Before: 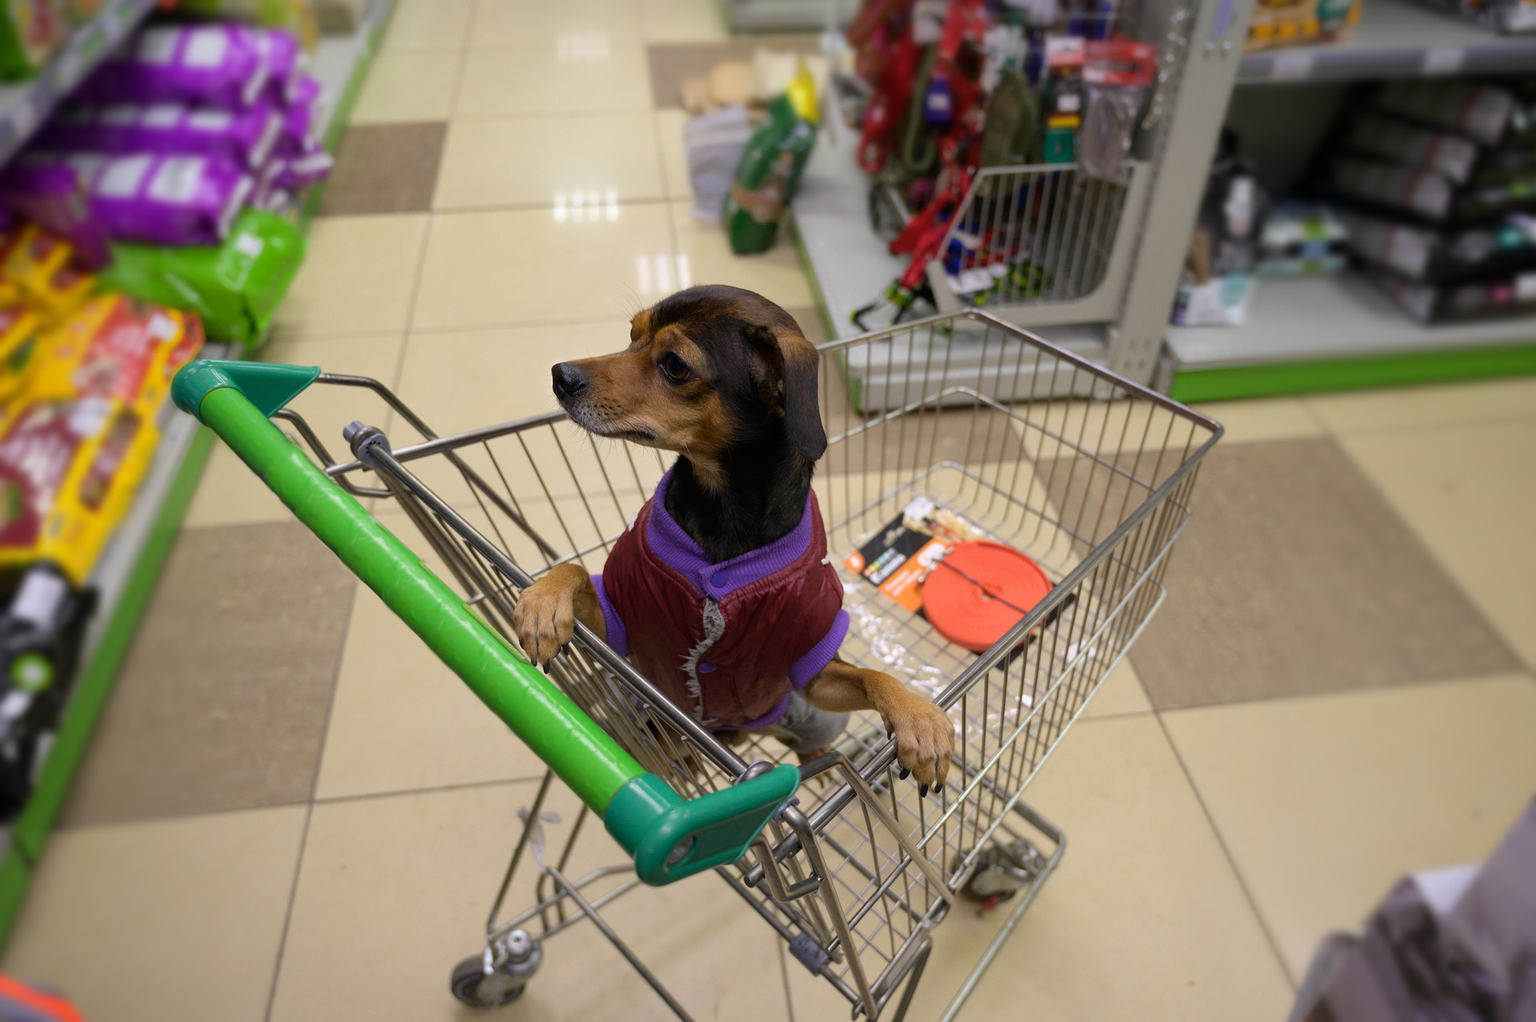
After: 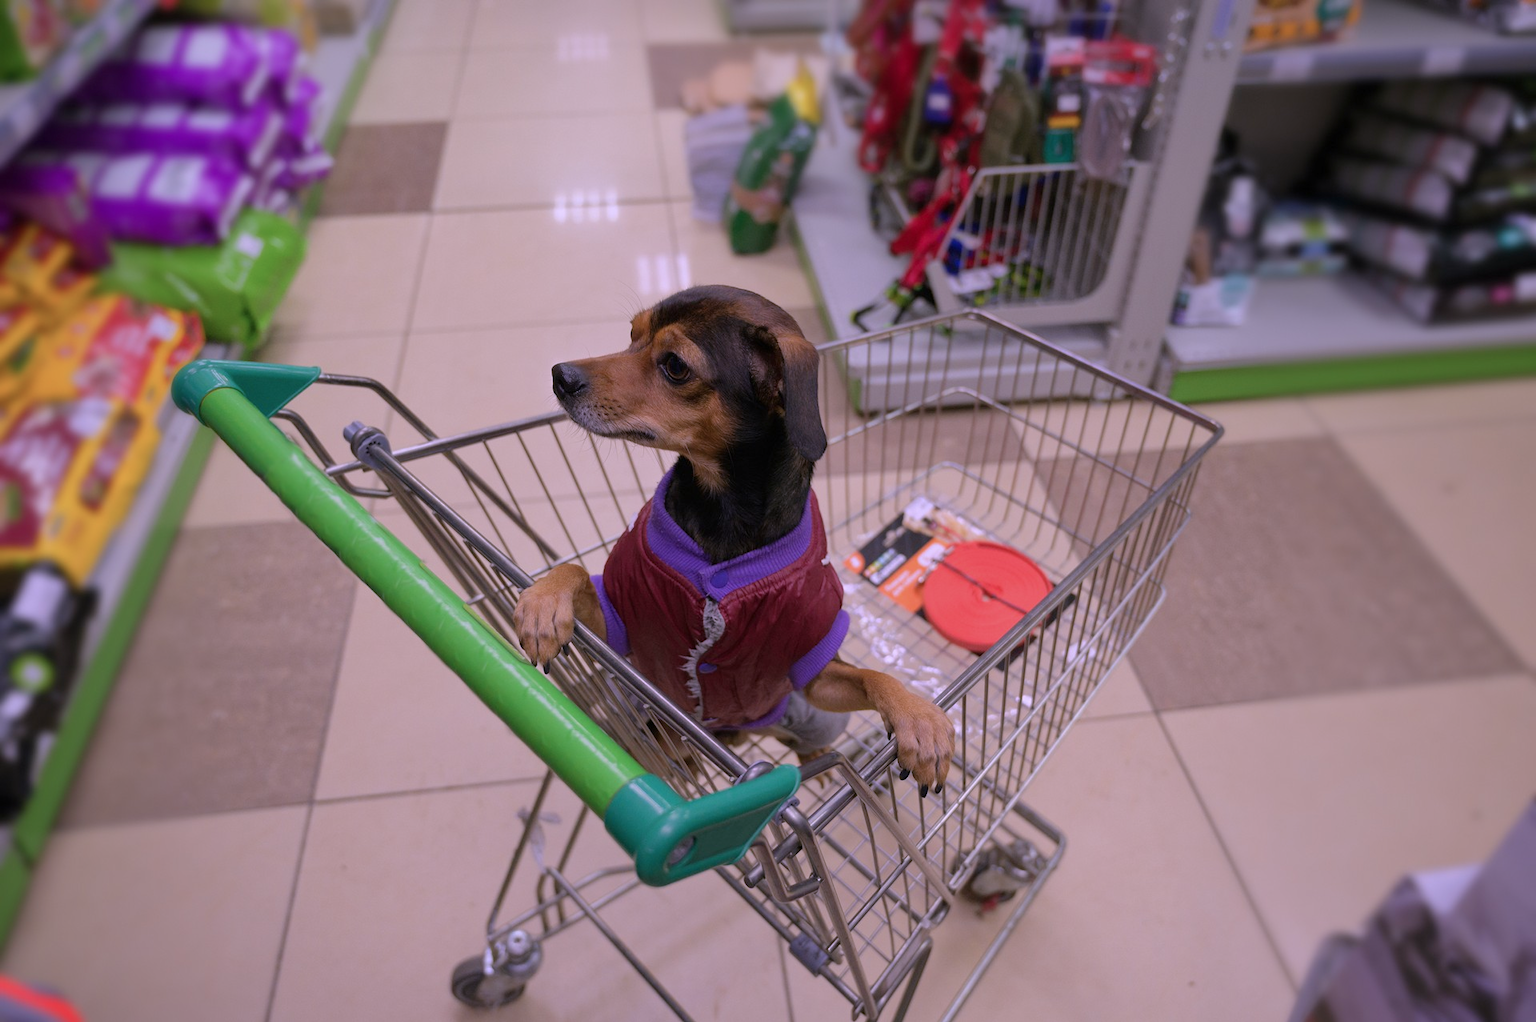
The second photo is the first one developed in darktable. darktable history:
color correction: highlights a* 15.03, highlights b* -25.07
exposure: exposure 0.02 EV, compensate highlight preservation false
tone equalizer: -8 EV 0.25 EV, -7 EV 0.417 EV, -6 EV 0.417 EV, -5 EV 0.25 EV, -3 EV -0.25 EV, -2 EV -0.417 EV, -1 EV -0.417 EV, +0 EV -0.25 EV, edges refinement/feathering 500, mask exposure compensation -1.57 EV, preserve details guided filter
